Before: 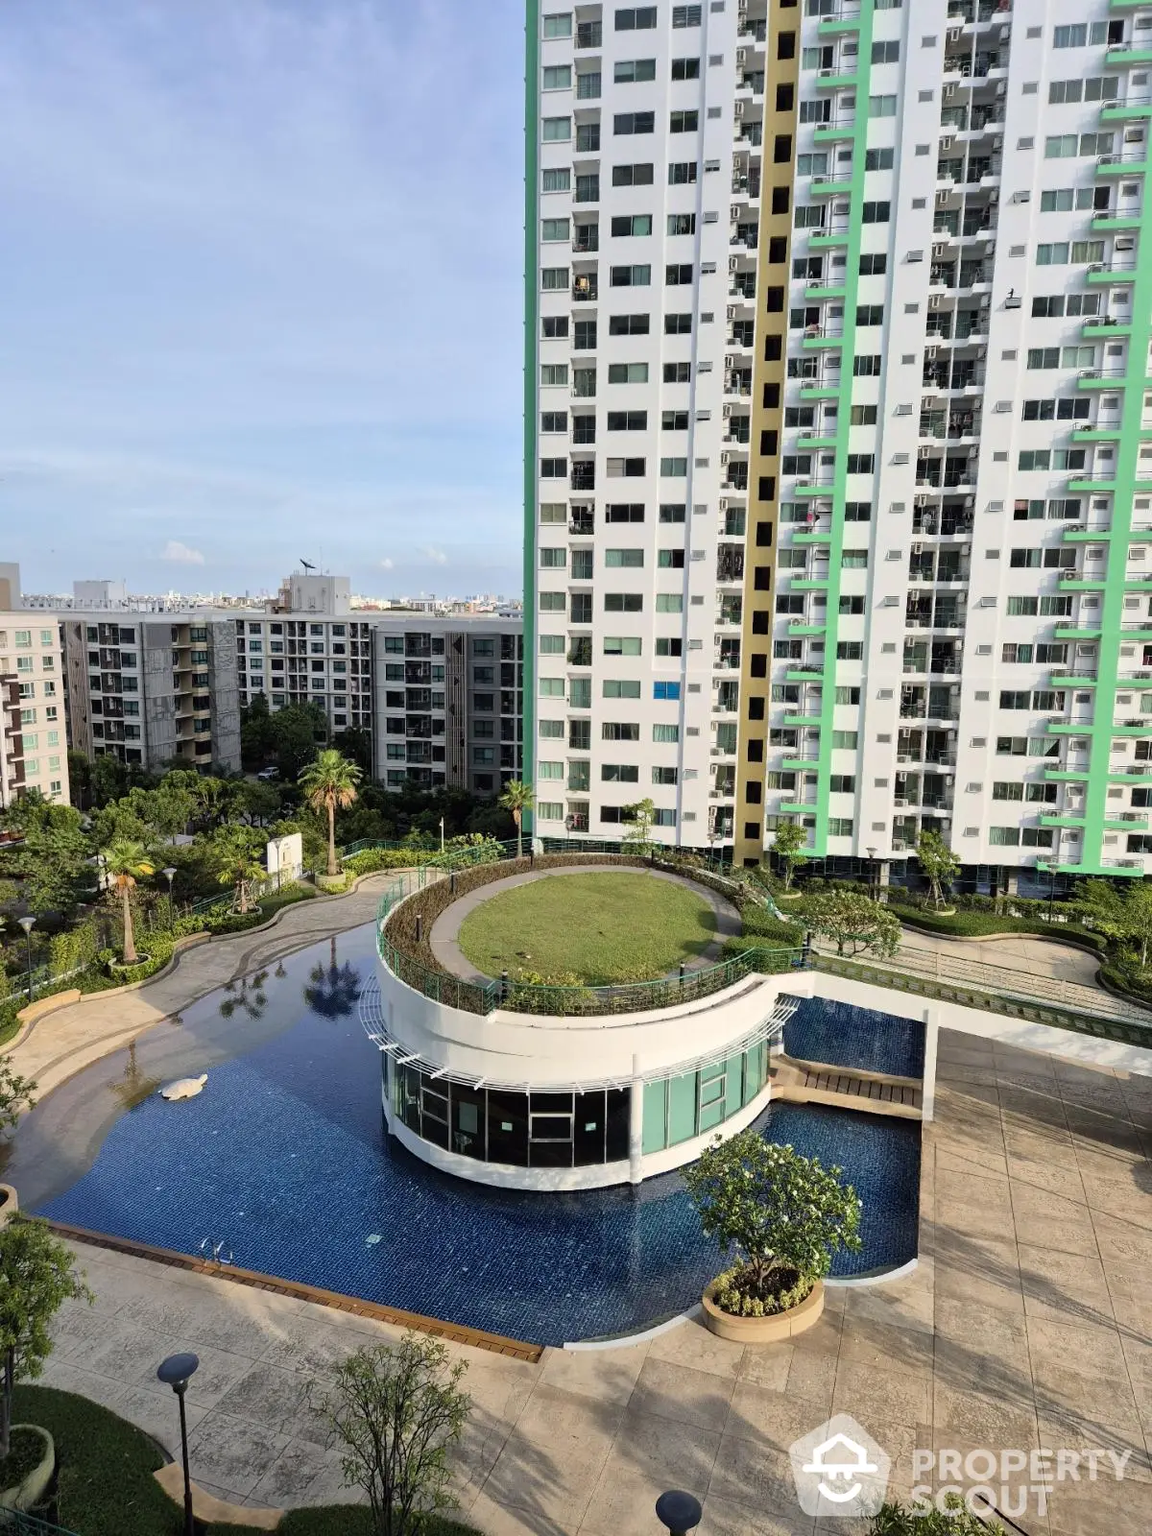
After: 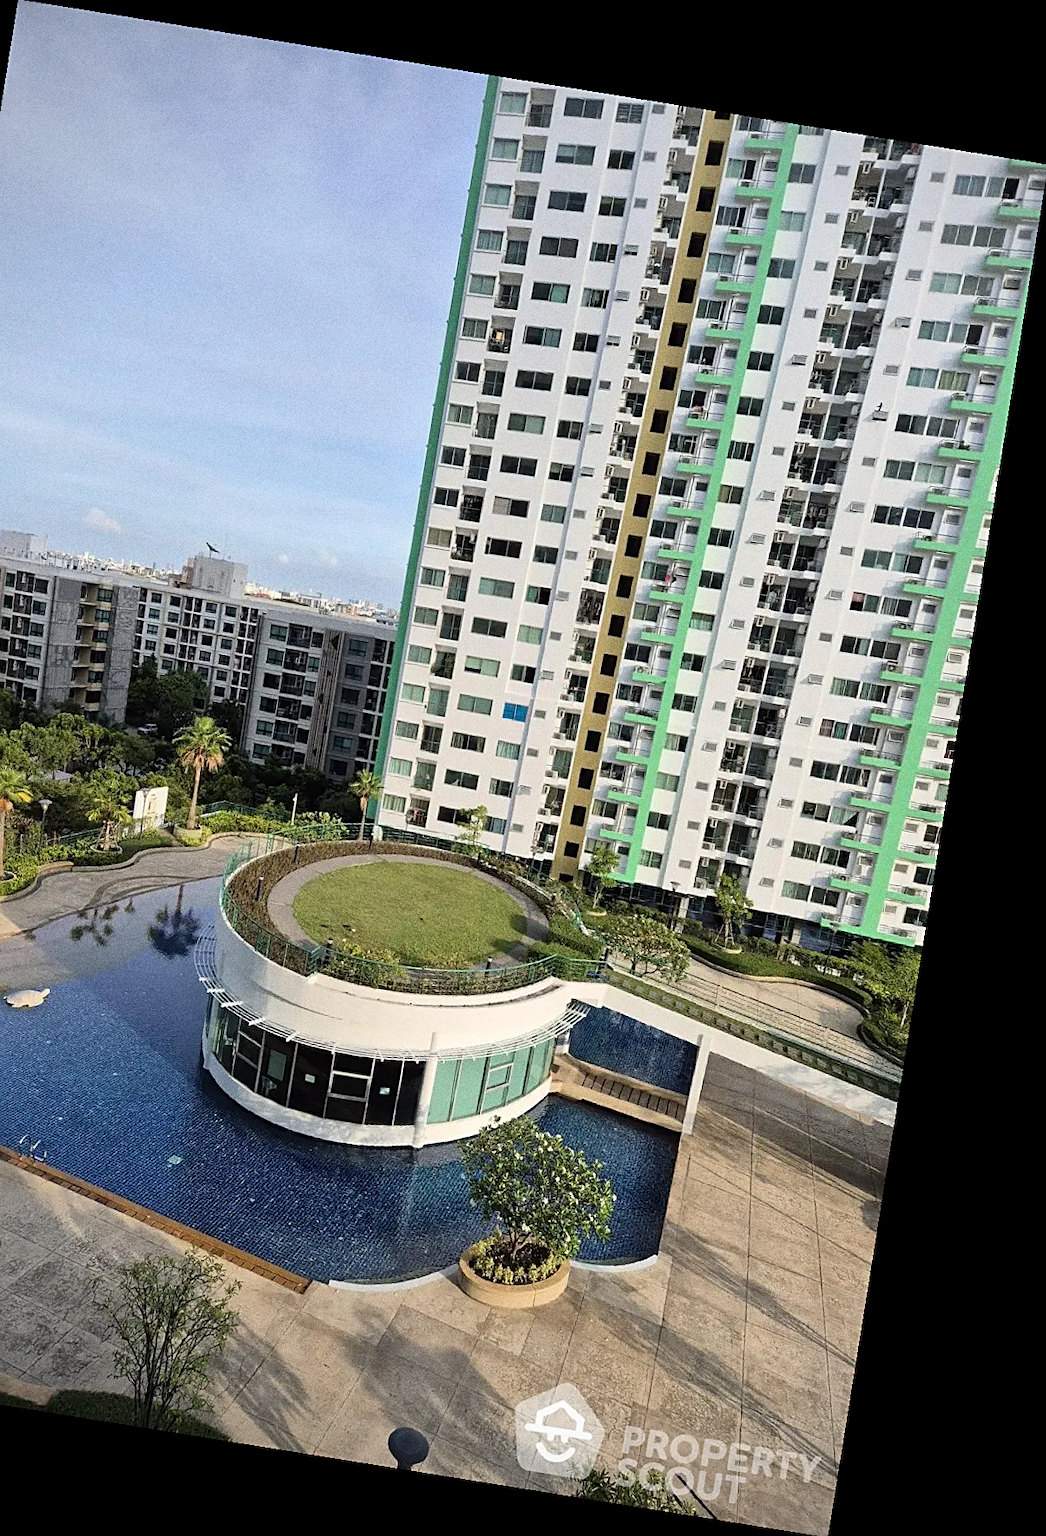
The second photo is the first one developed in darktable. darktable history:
grain: coarseness 0.09 ISO, strength 40%
sharpen: on, module defaults
crop: left 16.145%
rotate and perspective: rotation 9.12°, automatic cropping off
vignetting: fall-off radius 45%, brightness -0.33
